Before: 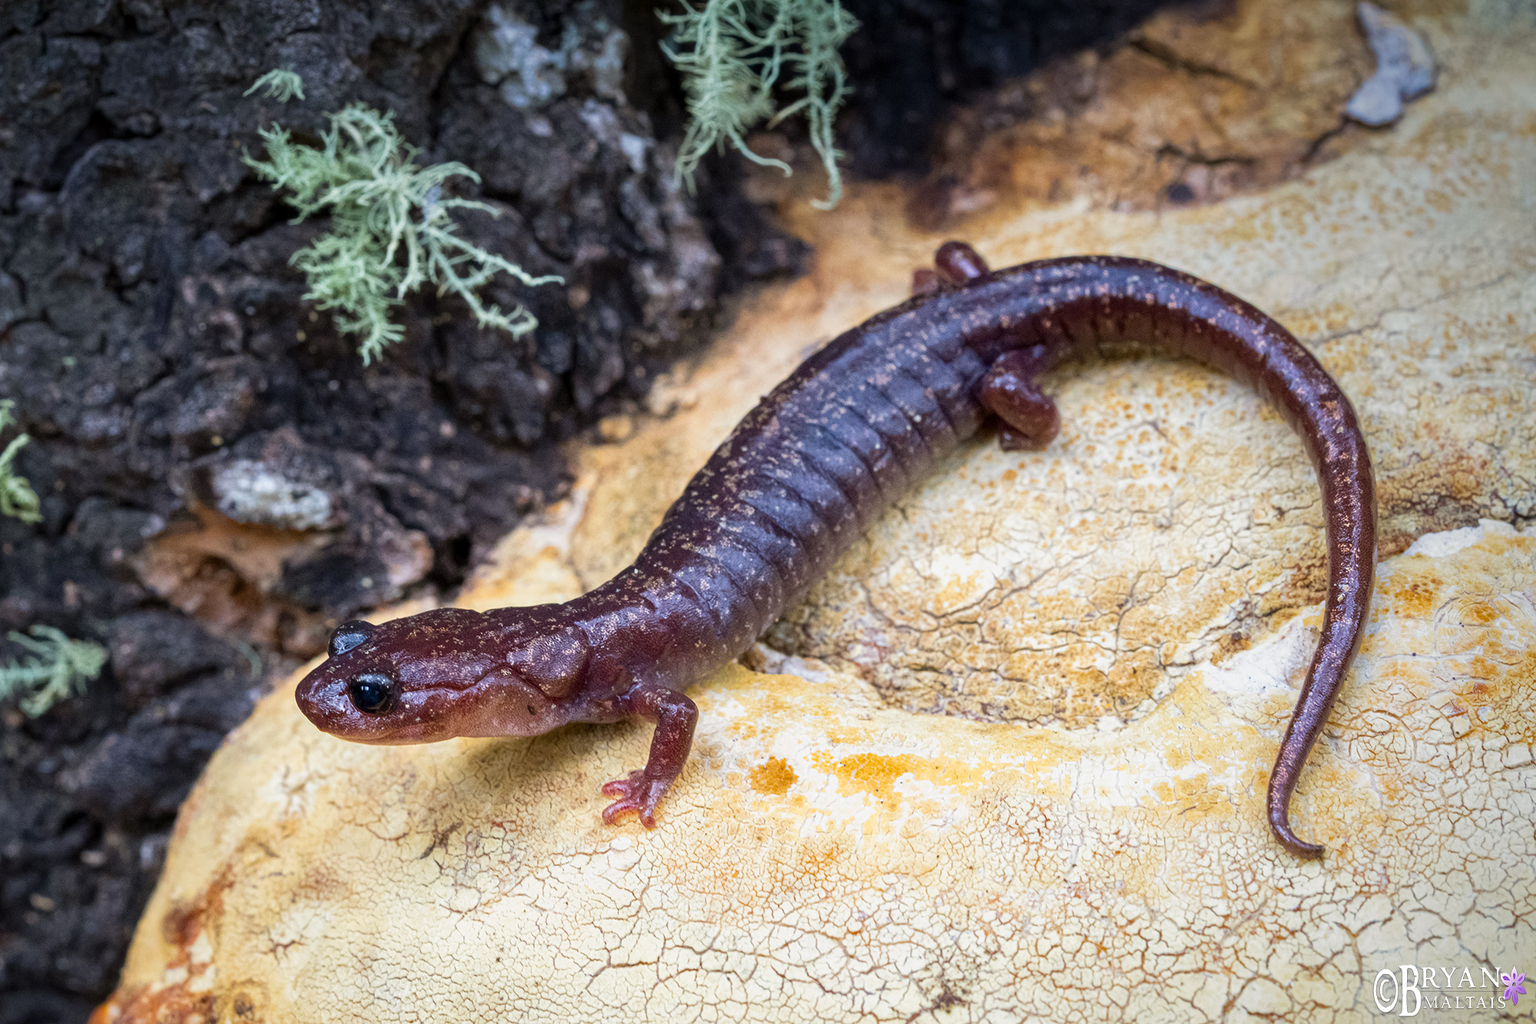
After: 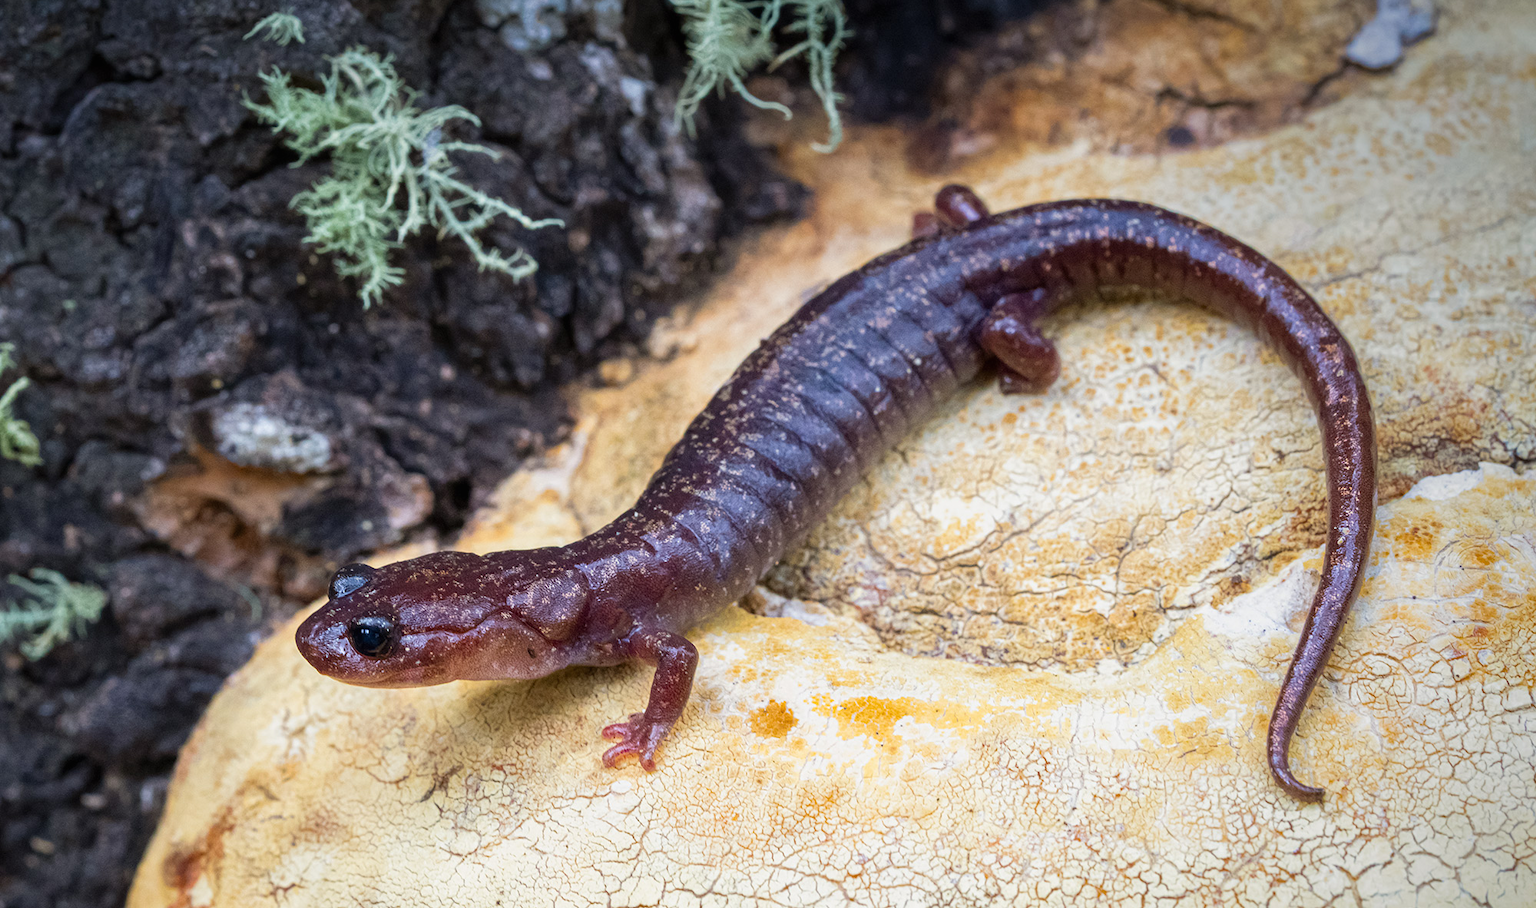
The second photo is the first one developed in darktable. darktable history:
local contrast: mode bilateral grid, contrast 100, coarseness 100, detail 94%, midtone range 0.2
crop and rotate: top 5.609%, bottom 5.609%
